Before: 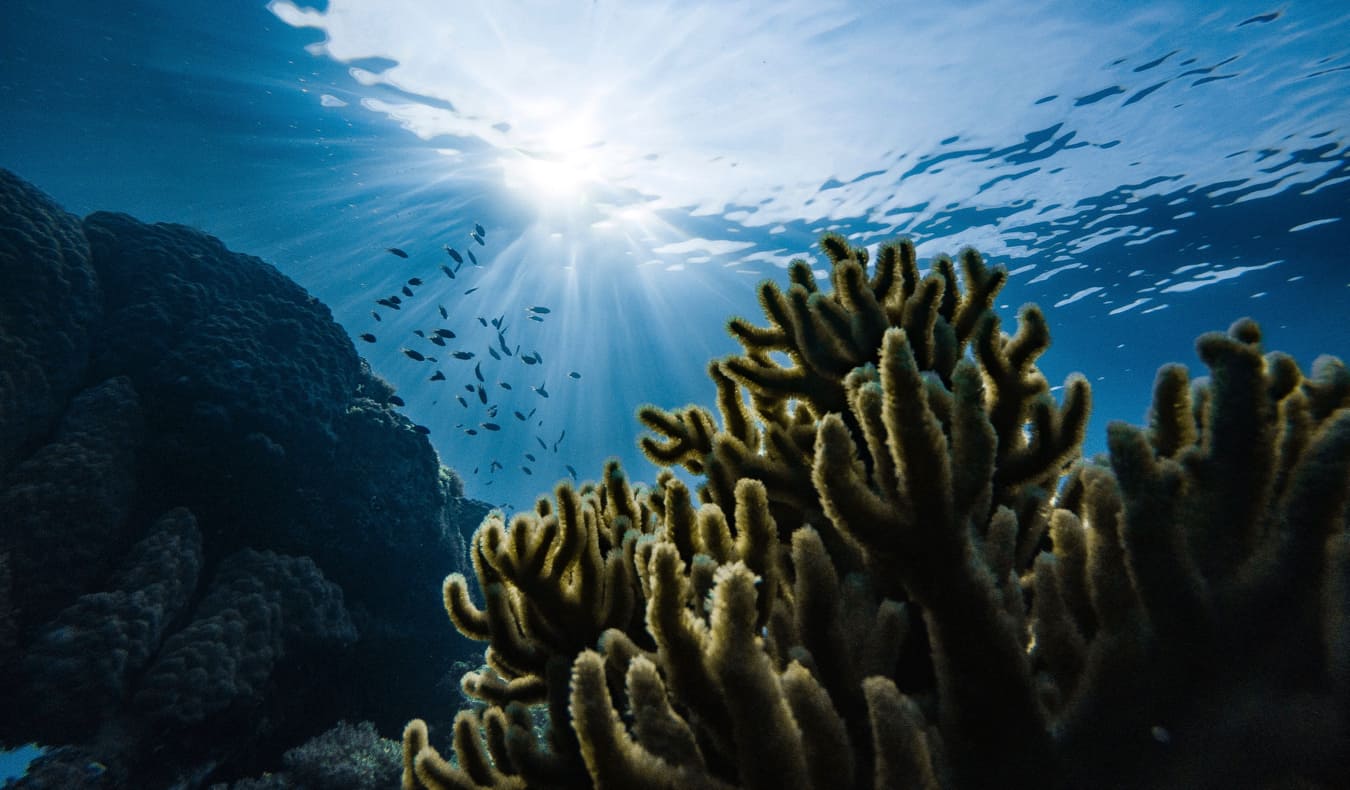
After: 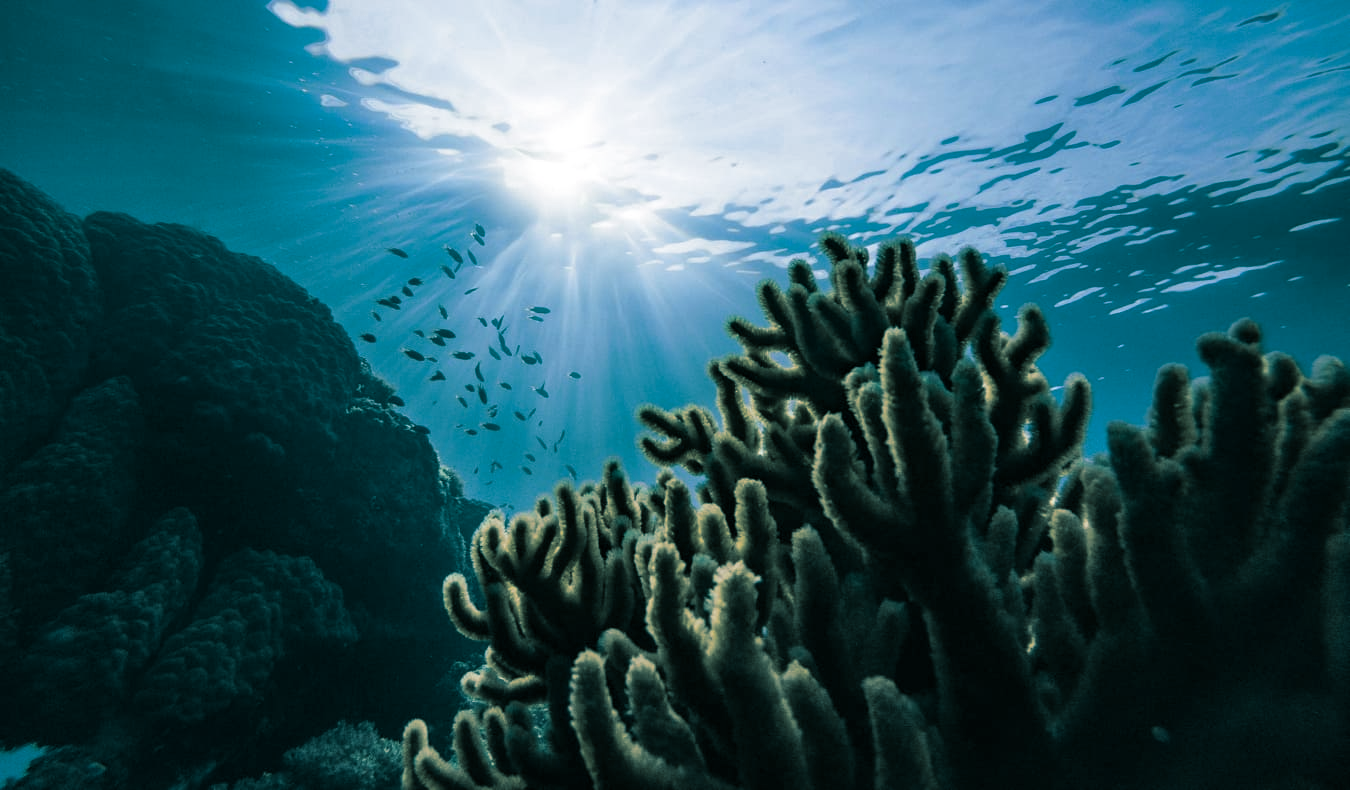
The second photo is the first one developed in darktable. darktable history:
tone equalizer: on, module defaults
split-toning: shadows › hue 183.6°, shadows › saturation 0.52, highlights › hue 0°, highlights › saturation 0
